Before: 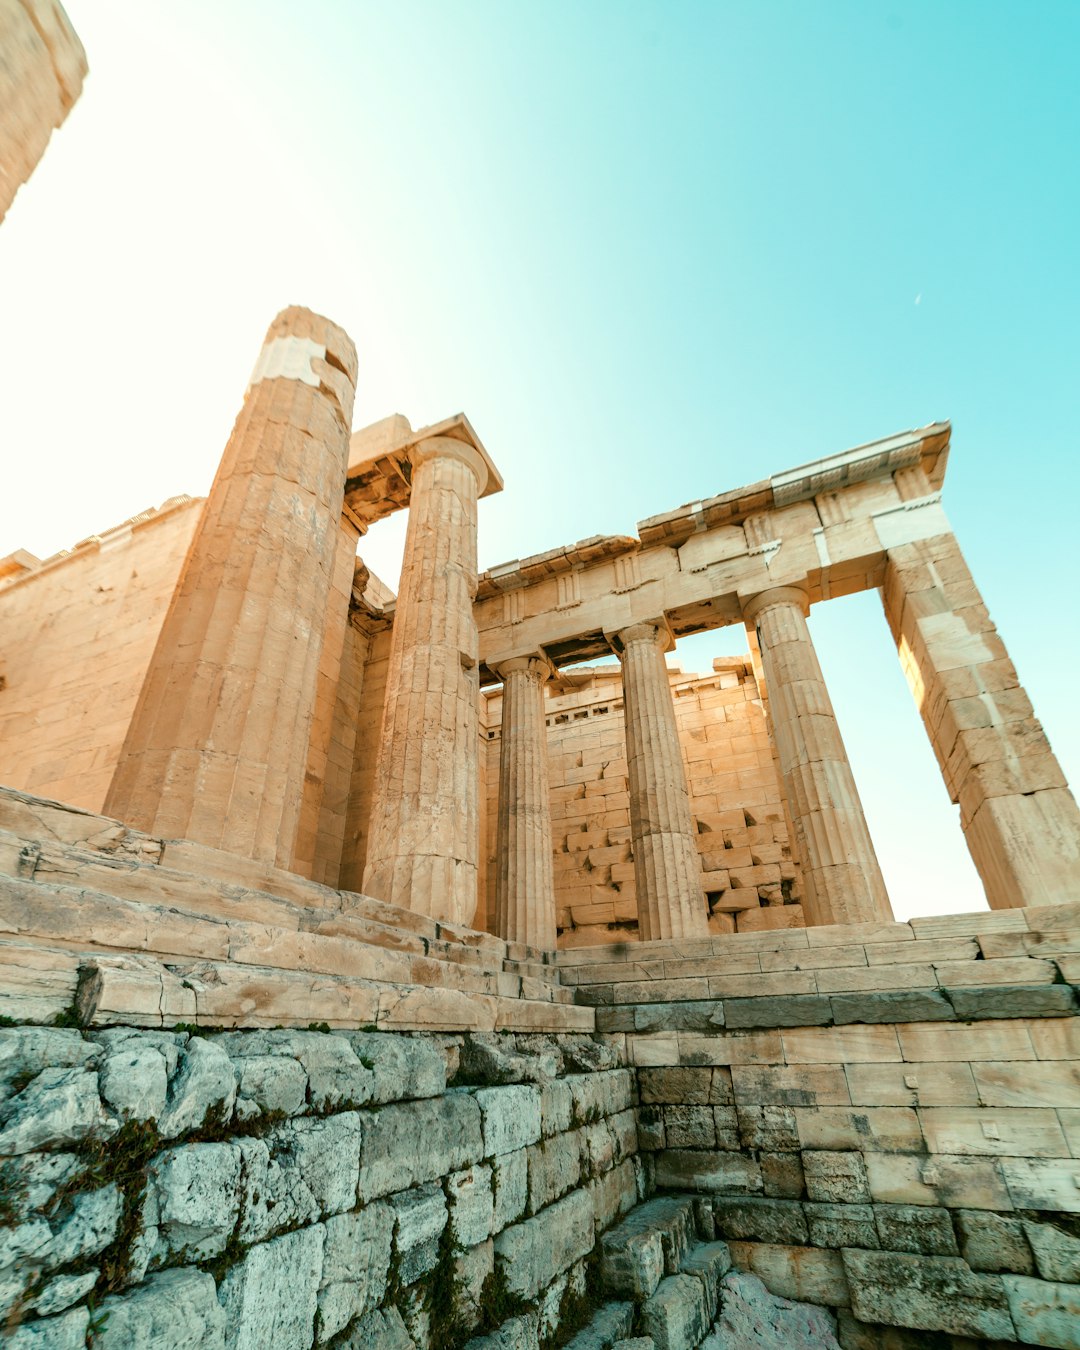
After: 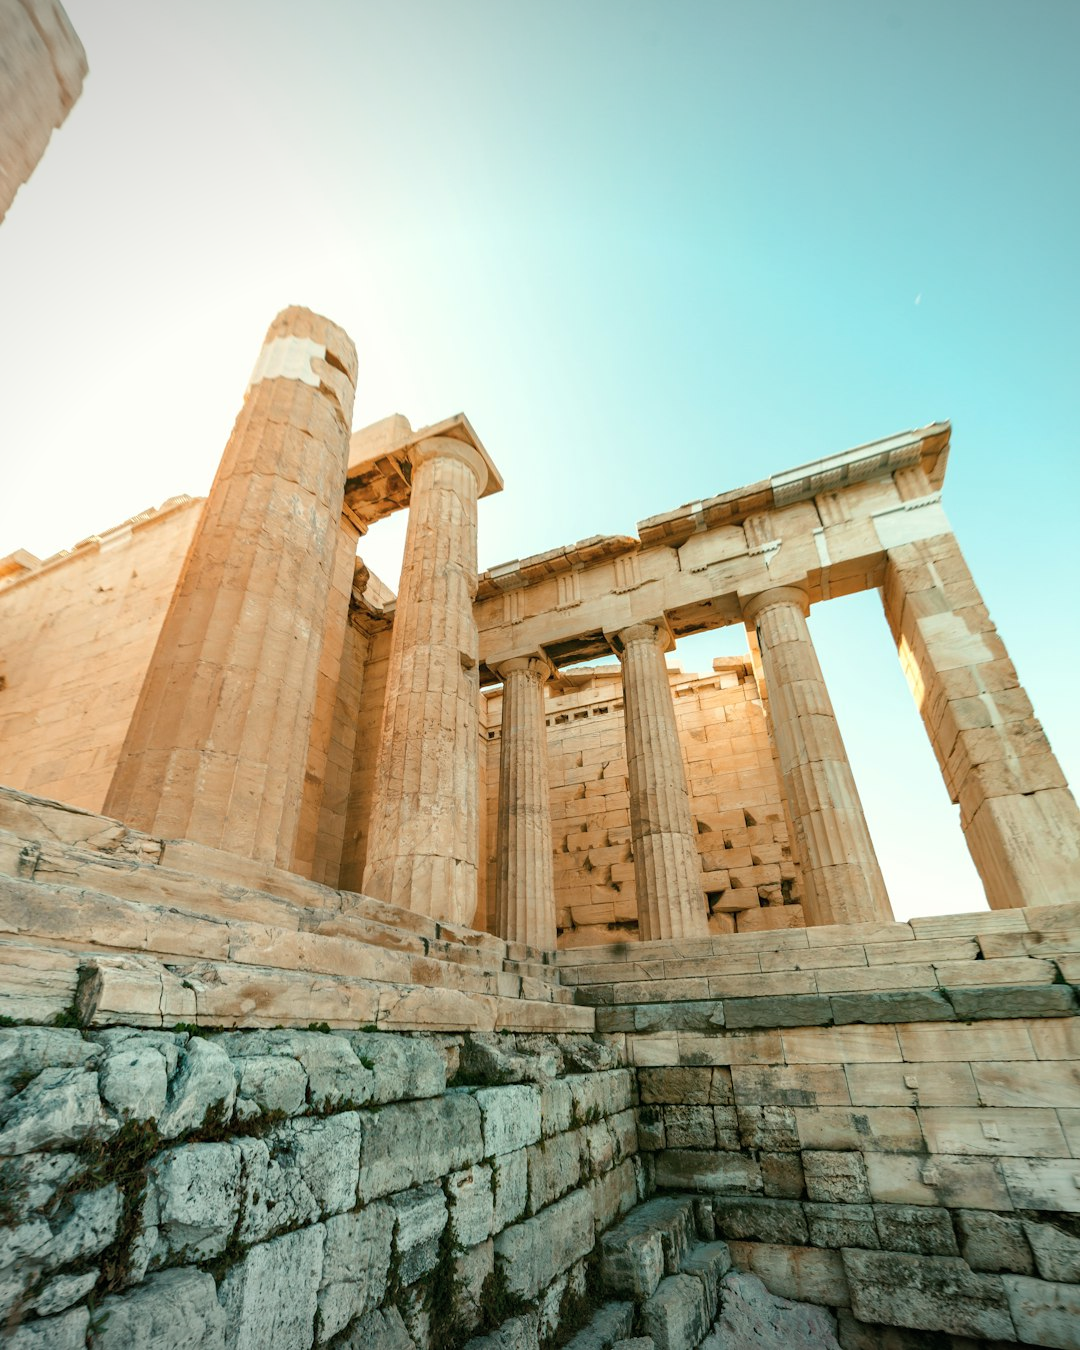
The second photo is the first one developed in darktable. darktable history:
shadows and highlights: shadows 42.99, highlights 8.21
vignetting: fall-off start 84.13%, fall-off radius 80.67%, brightness -0.525, saturation -0.52, width/height ratio 1.223, unbound false
